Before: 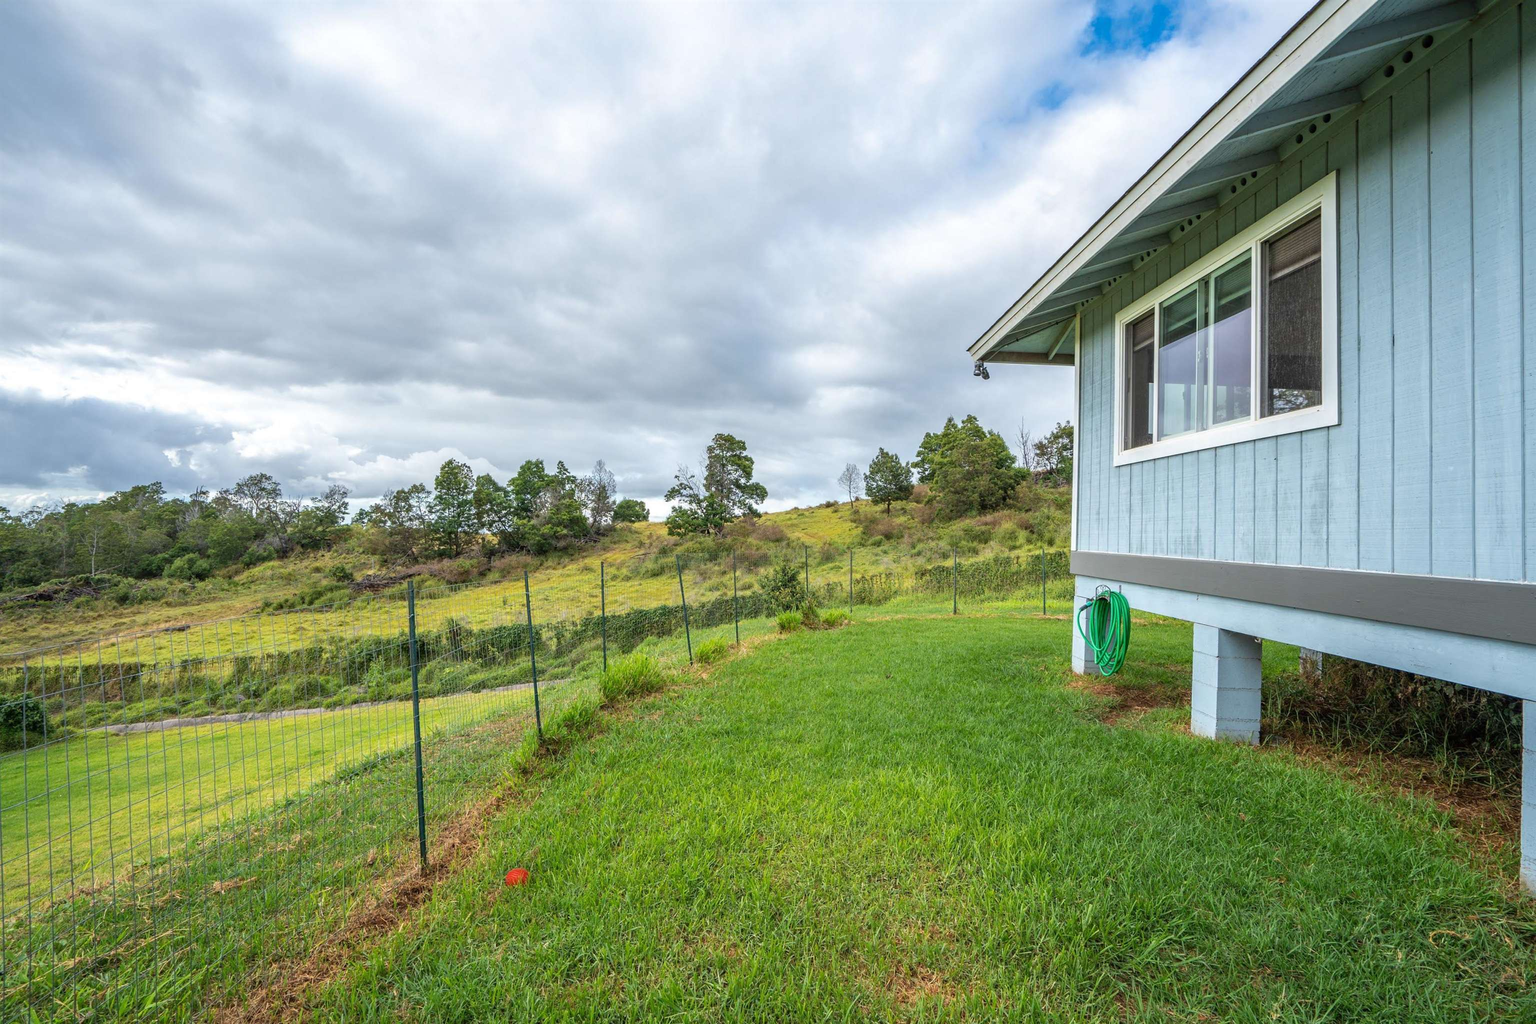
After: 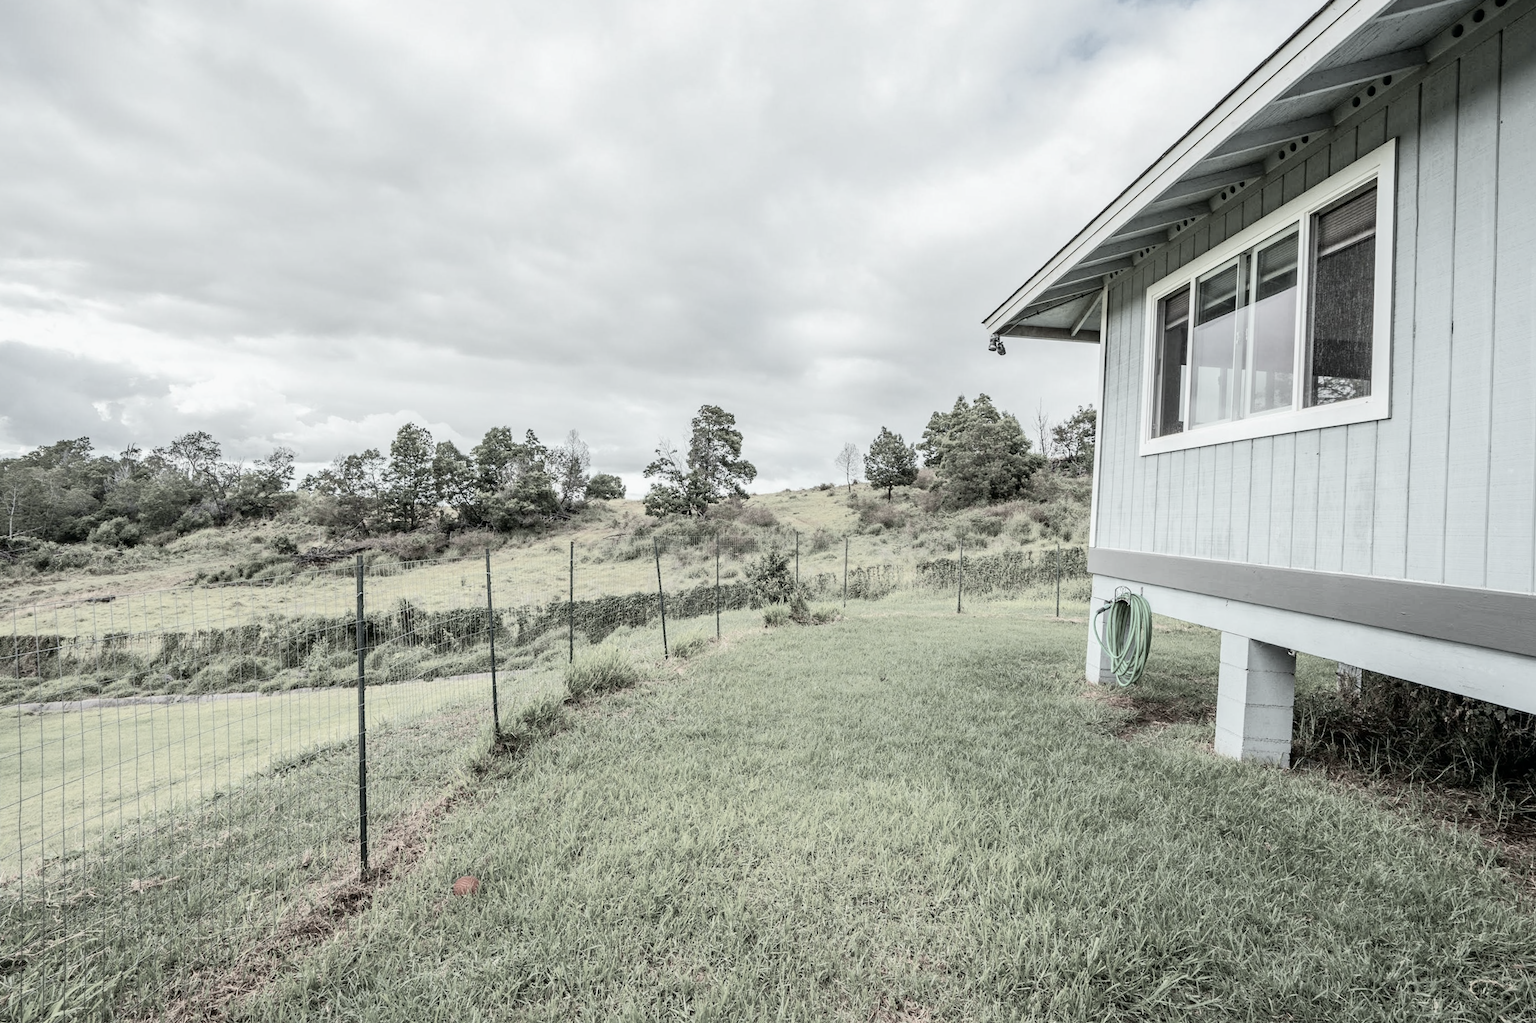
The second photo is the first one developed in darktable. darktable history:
color correction: saturation 0.2
tone curve: curves: ch0 [(0, 0) (0.037, 0.011) (0.135, 0.093) (0.266, 0.281) (0.461, 0.555) (0.581, 0.716) (0.675, 0.793) (0.767, 0.849) (0.91, 0.924) (1, 0.979)]; ch1 [(0, 0) (0.292, 0.278) (0.431, 0.418) (0.493, 0.479) (0.506, 0.5) (0.532, 0.537) (0.562, 0.581) (0.641, 0.663) (0.754, 0.76) (1, 1)]; ch2 [(0, 0) (0.294, 0.3) (0.361, 0.372) (0.429, 0.445) (0.478, 0.486) (0.502, 0.498) (0.518, 0.522) (0.531, 0.549) (0.561, 0.59) (0.64, 0.655) (0.693, 0.706) (0.845, 0.833) (1, 0.951)], color space Lab, independent channels, preserve colors none
crop and rotate: angle -1.96°, left 3.097%, top 4.154%, right 1.586%, bottom 0.529%
